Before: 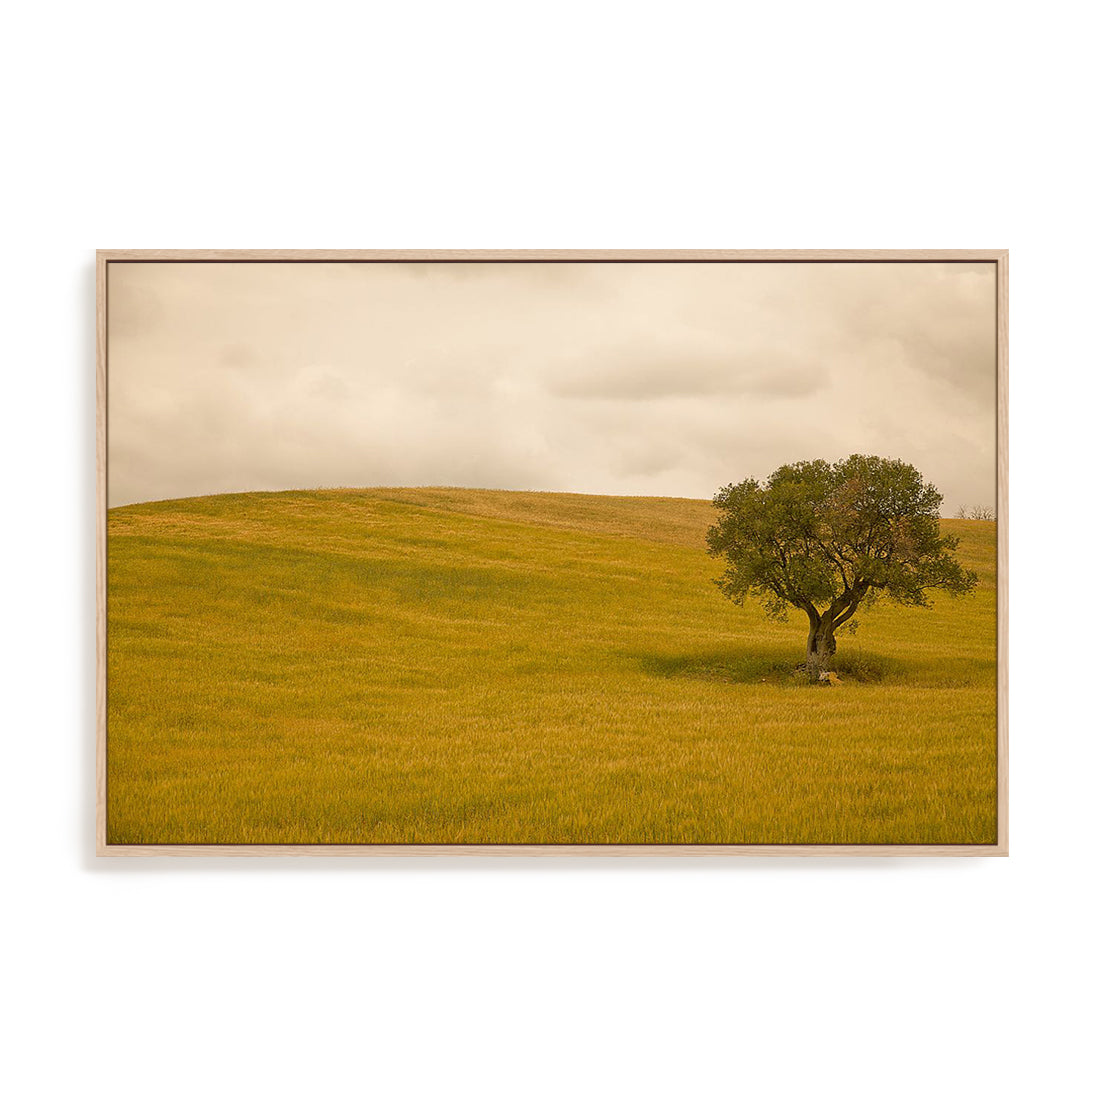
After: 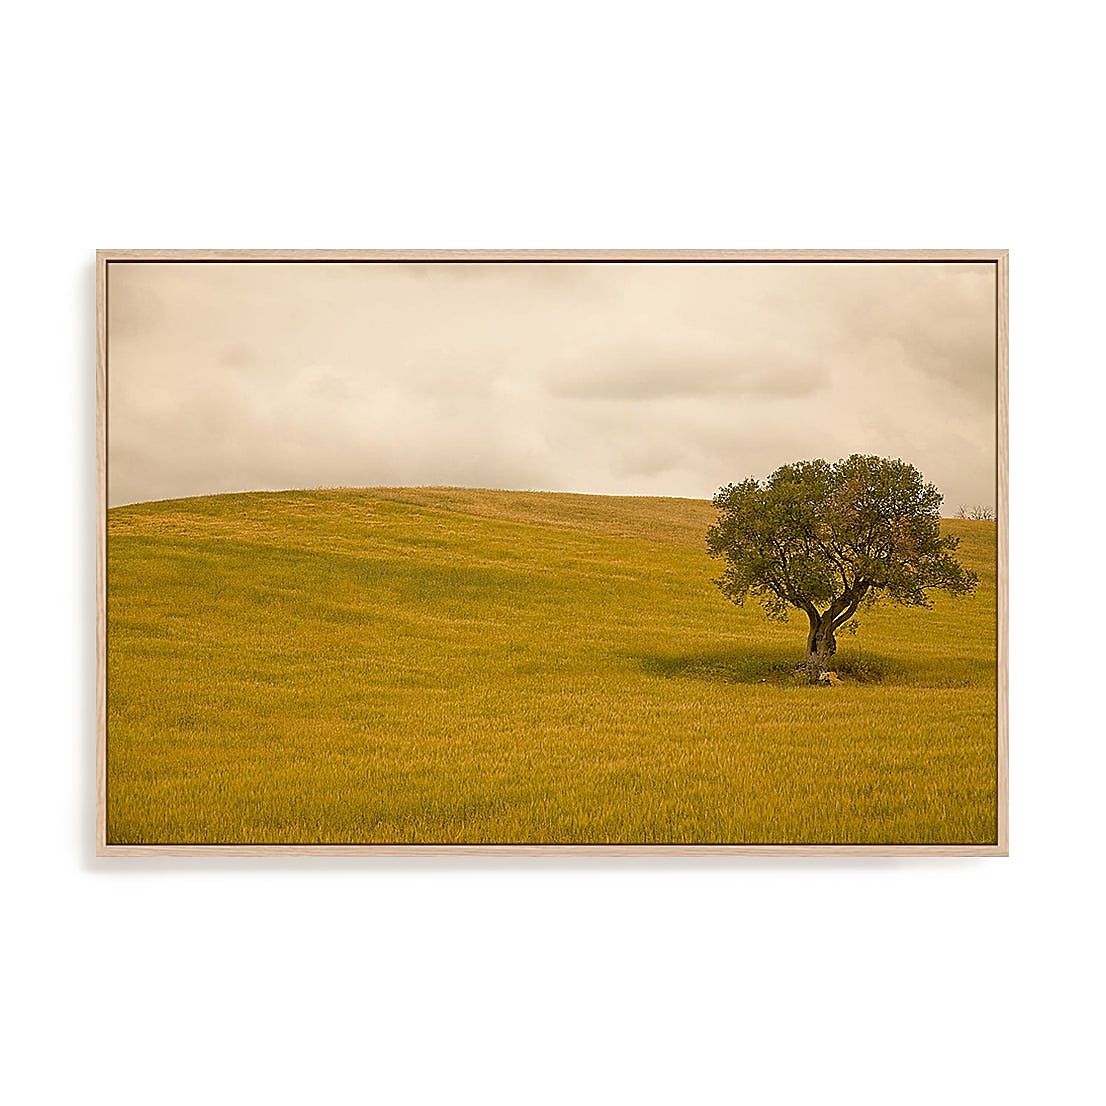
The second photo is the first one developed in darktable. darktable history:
sharpen: radius 1.393, amount 1.245, threshold 0.792
